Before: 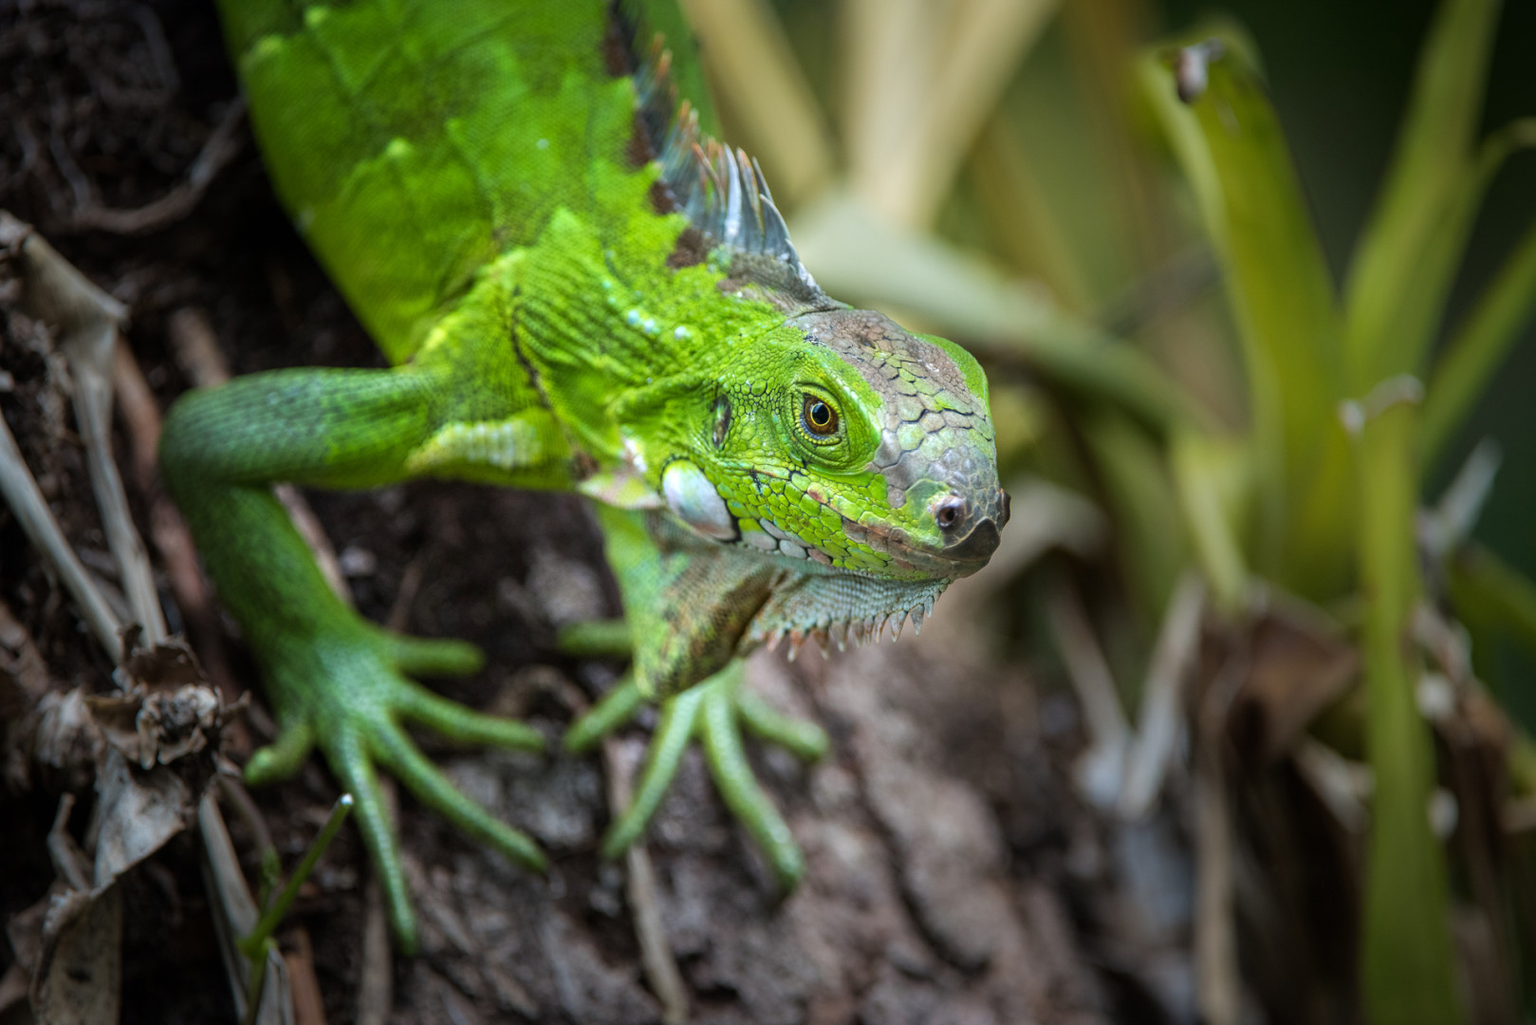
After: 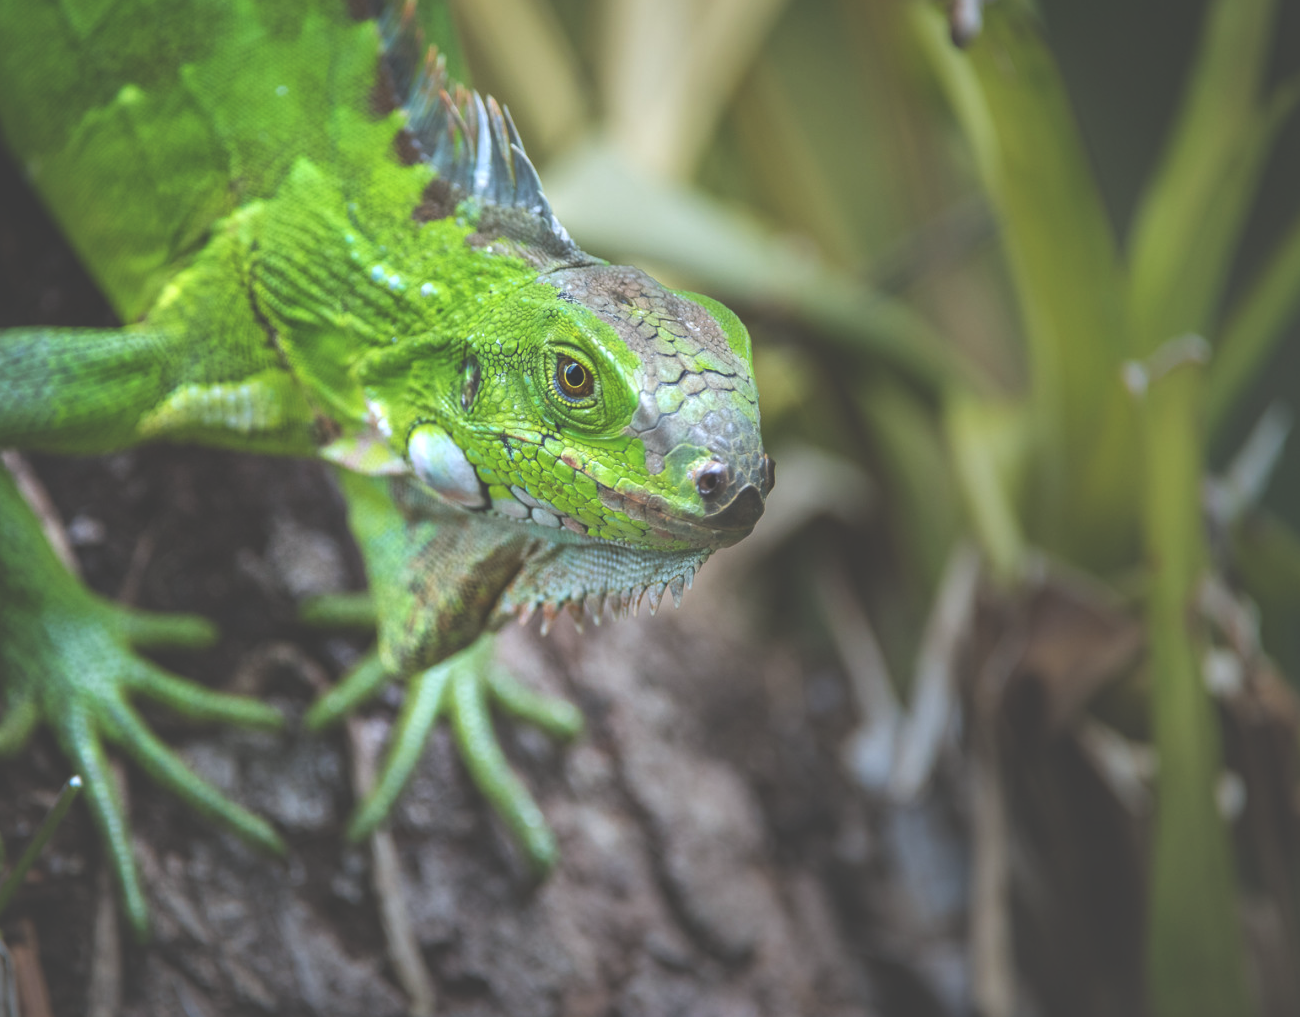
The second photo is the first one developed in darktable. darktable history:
exposure: black level correction -0.041, exposure 0.064 EV, compensate highlight preservation false
shadows and highlights: shadows 37.27, highlights -28.18, soften with gaussian
white balance: red 0.98, blue 1.034
crop and rotate: left 17.959%, top 5.771%, right 1.742%
